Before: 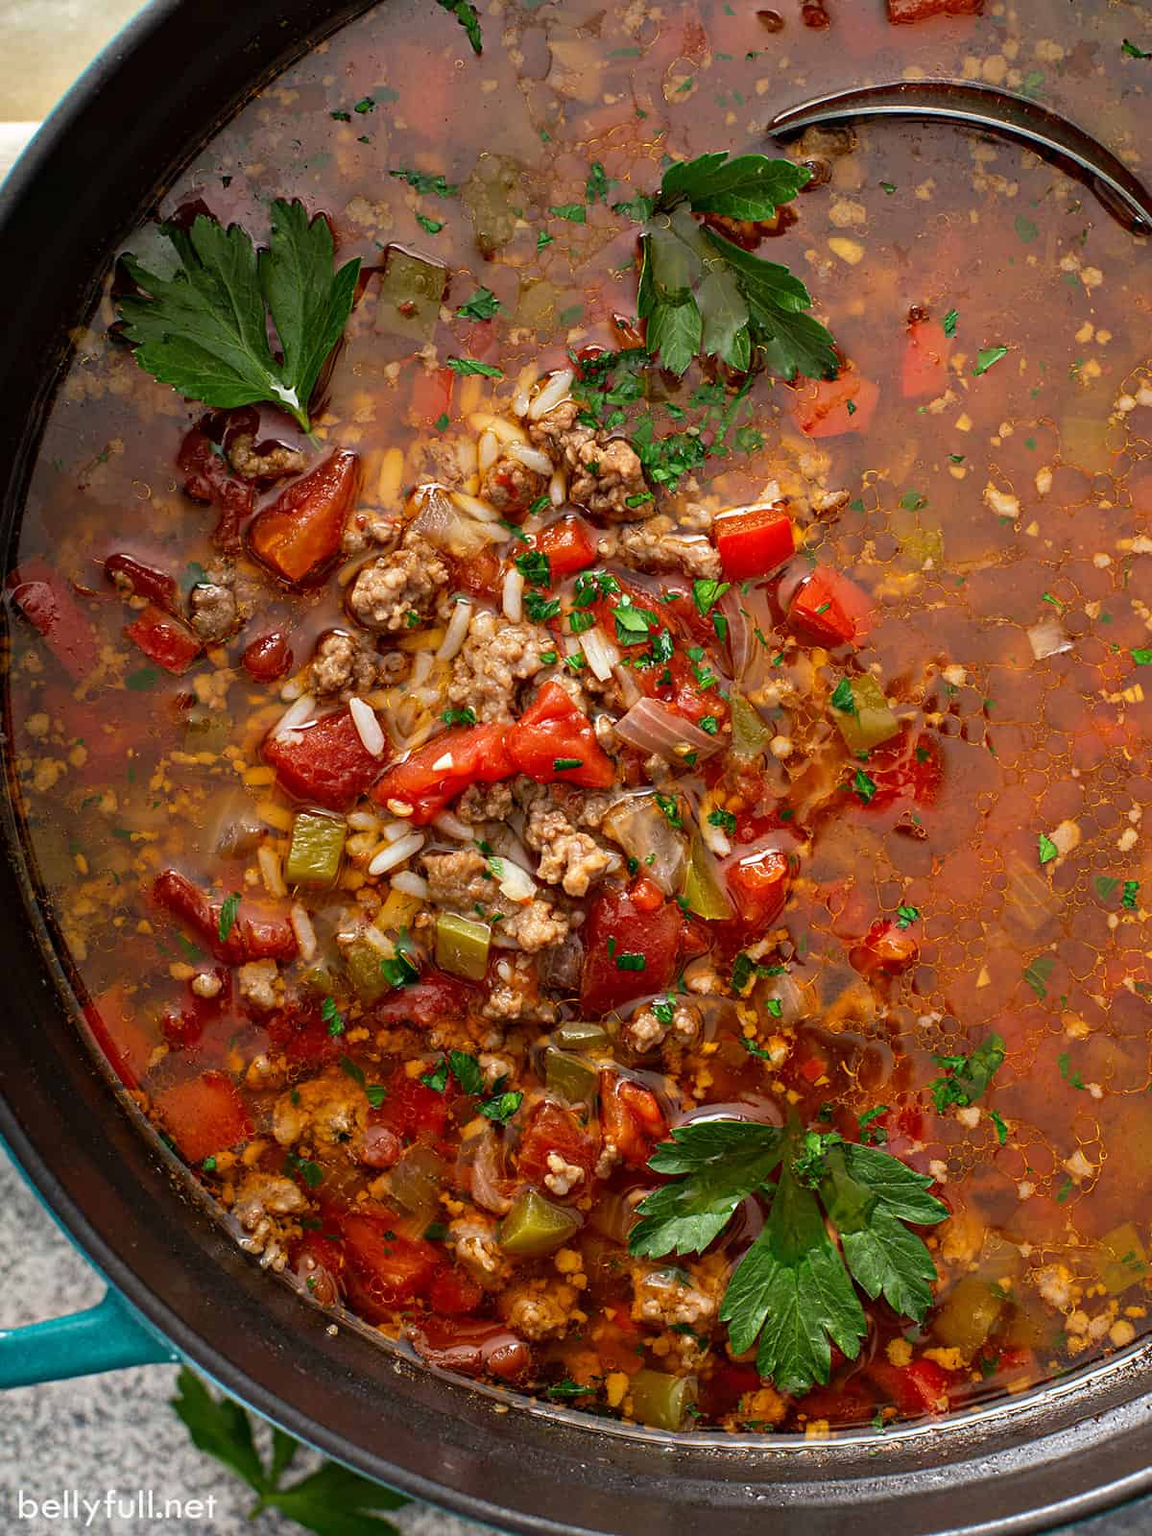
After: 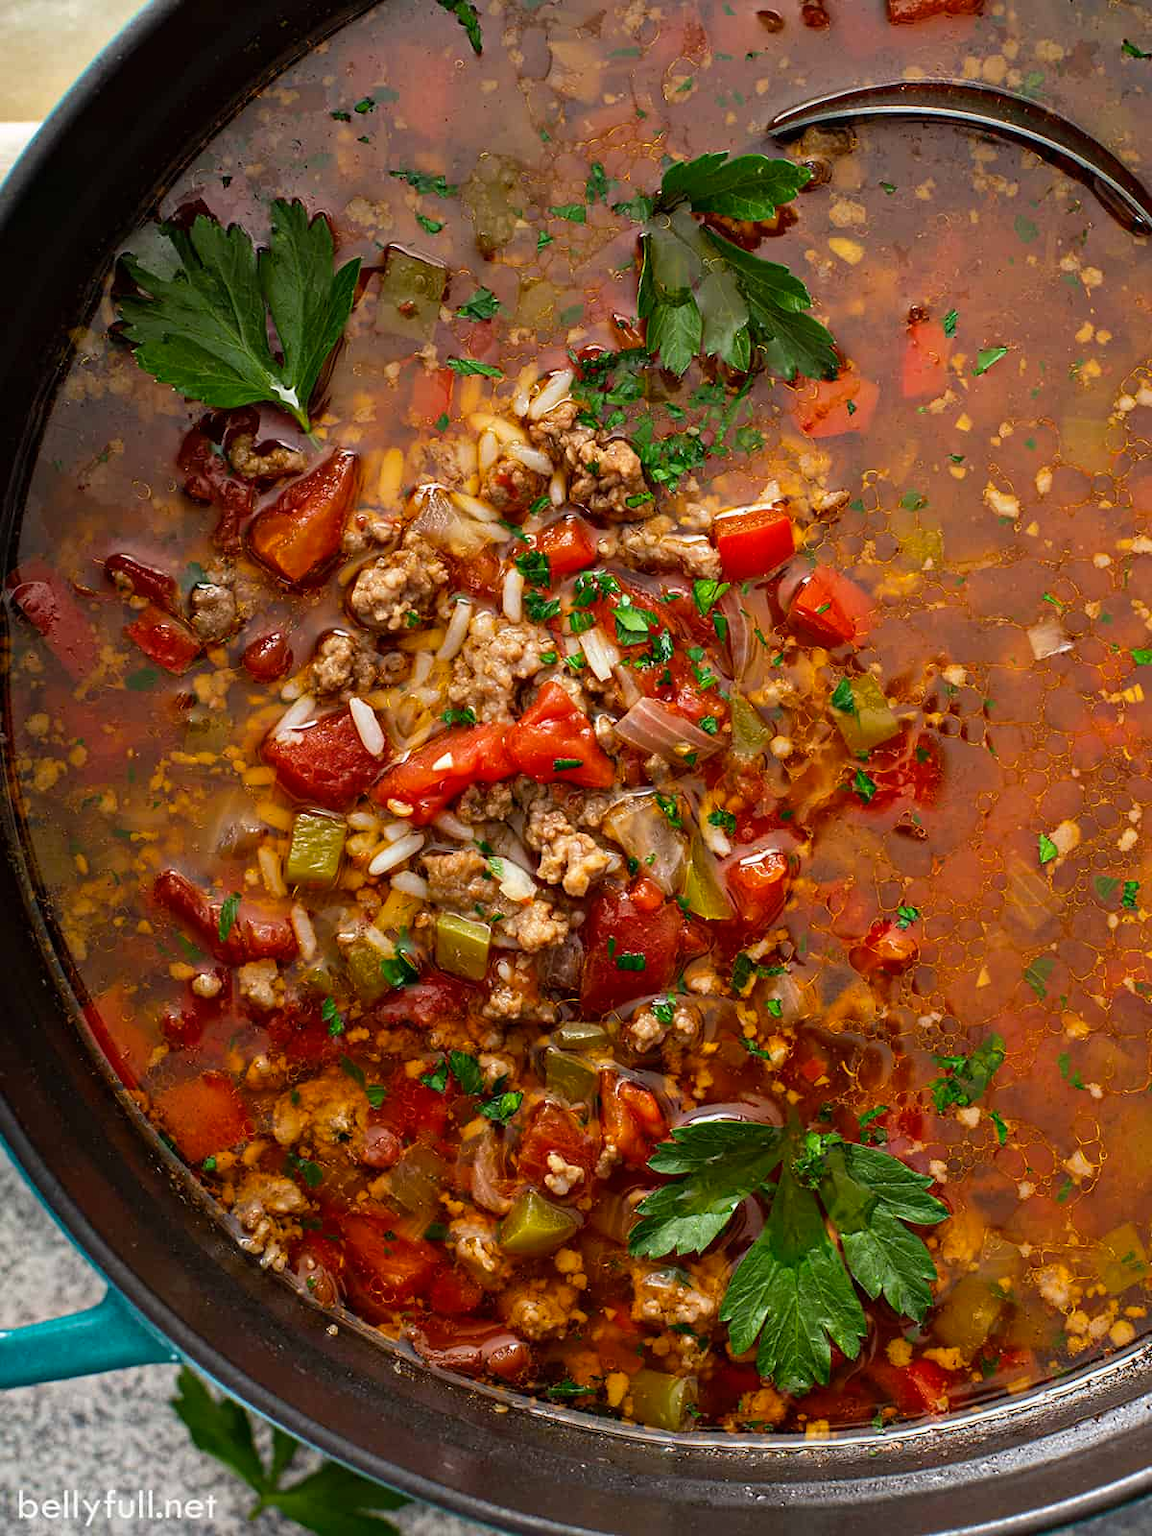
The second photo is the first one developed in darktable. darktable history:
color balance rgb: shadows lift › luminance -9.339%, perceptual saturation grading › global saturation 10%
